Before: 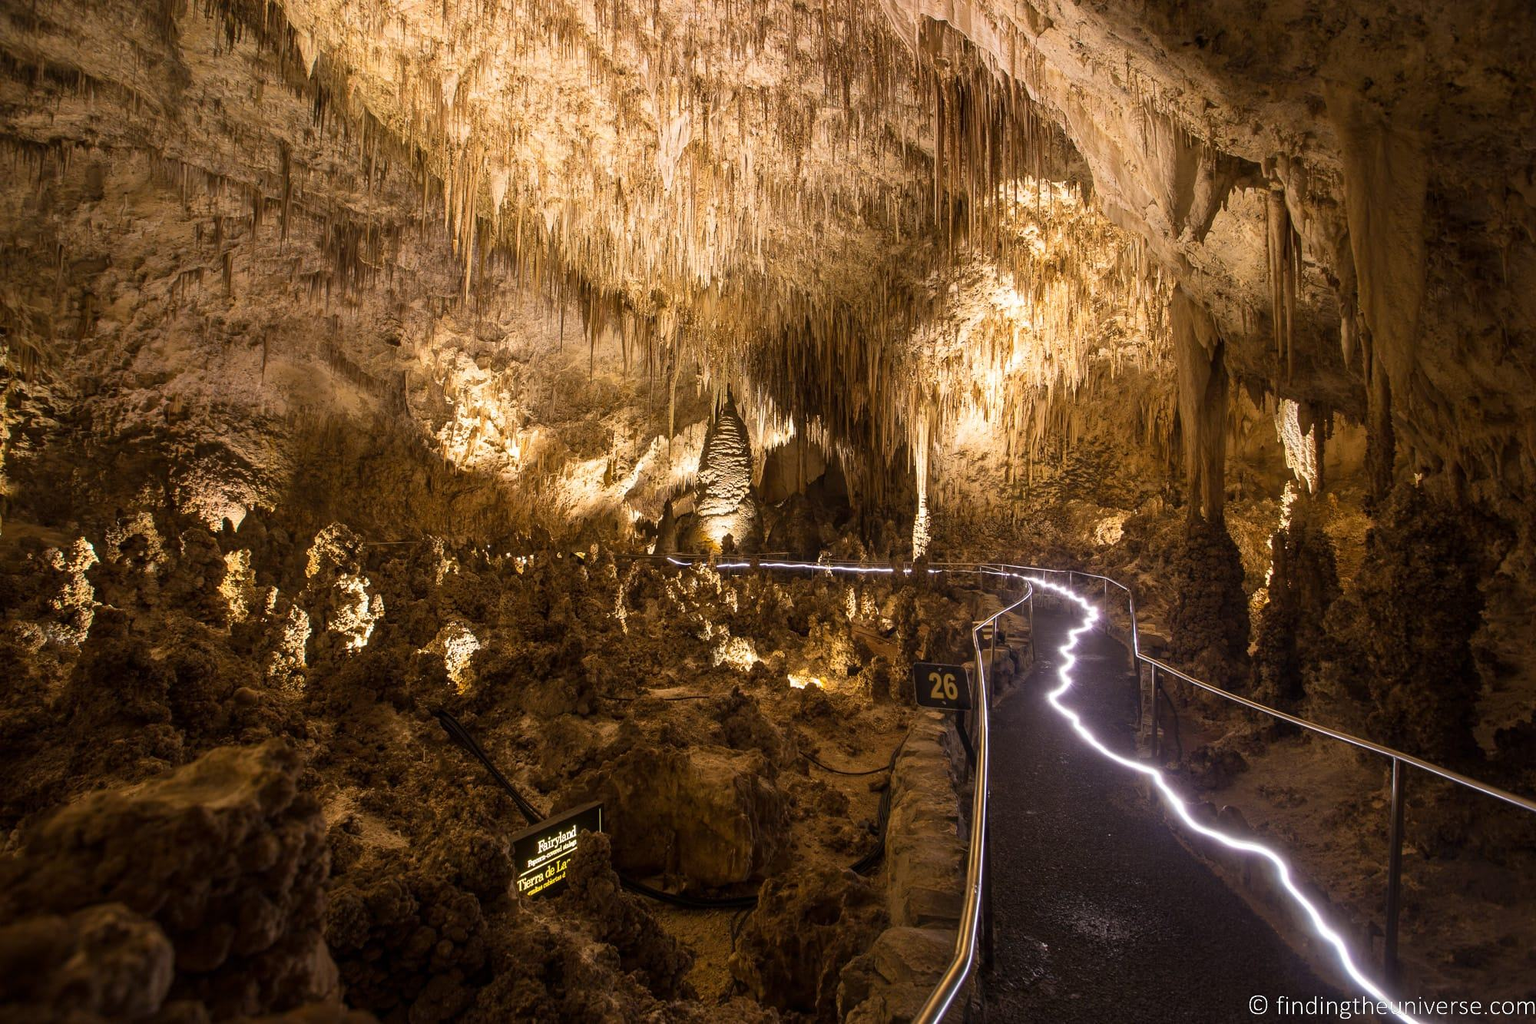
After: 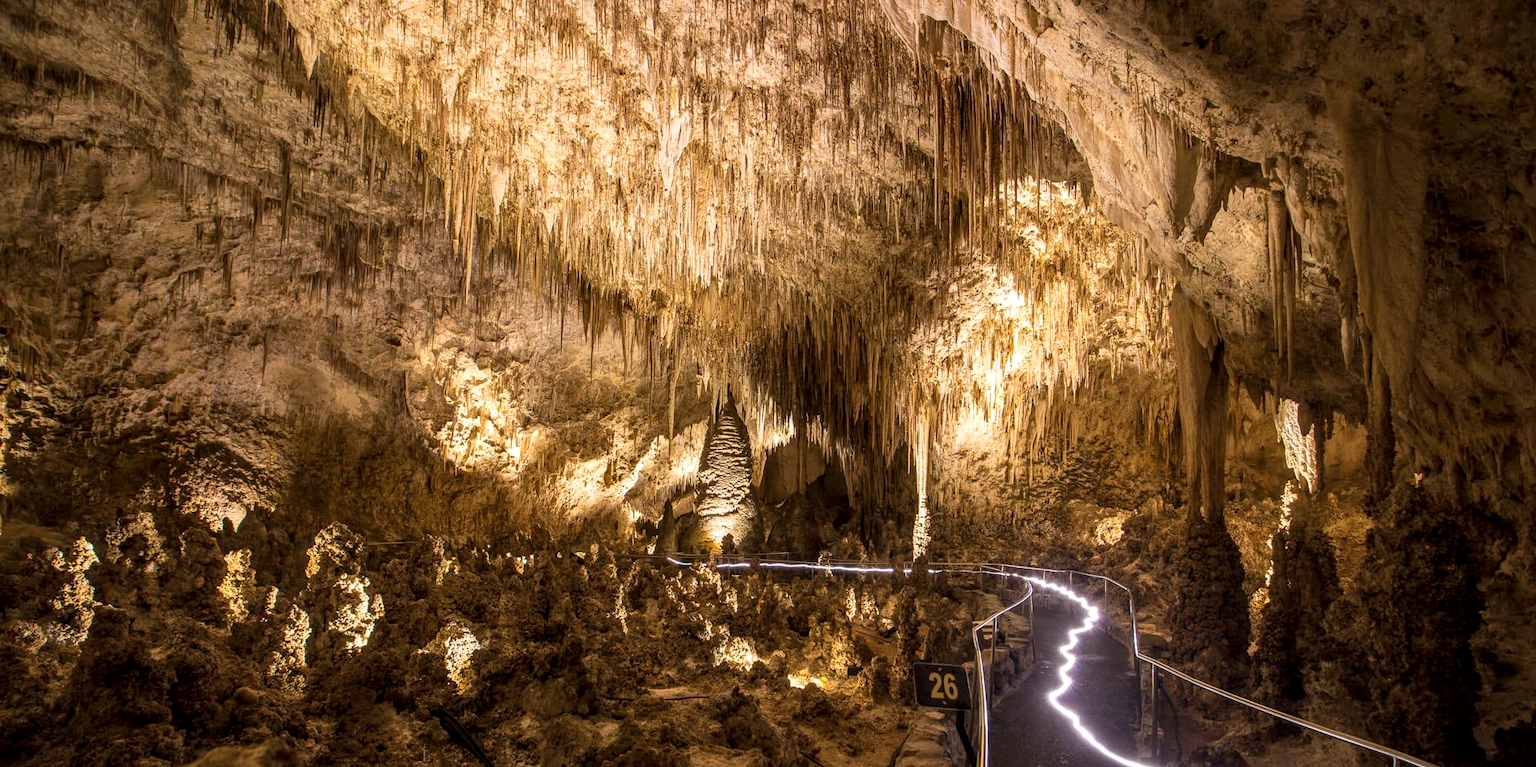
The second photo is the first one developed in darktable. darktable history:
crop: bottom 24.967%
local contrast: detail 130%
